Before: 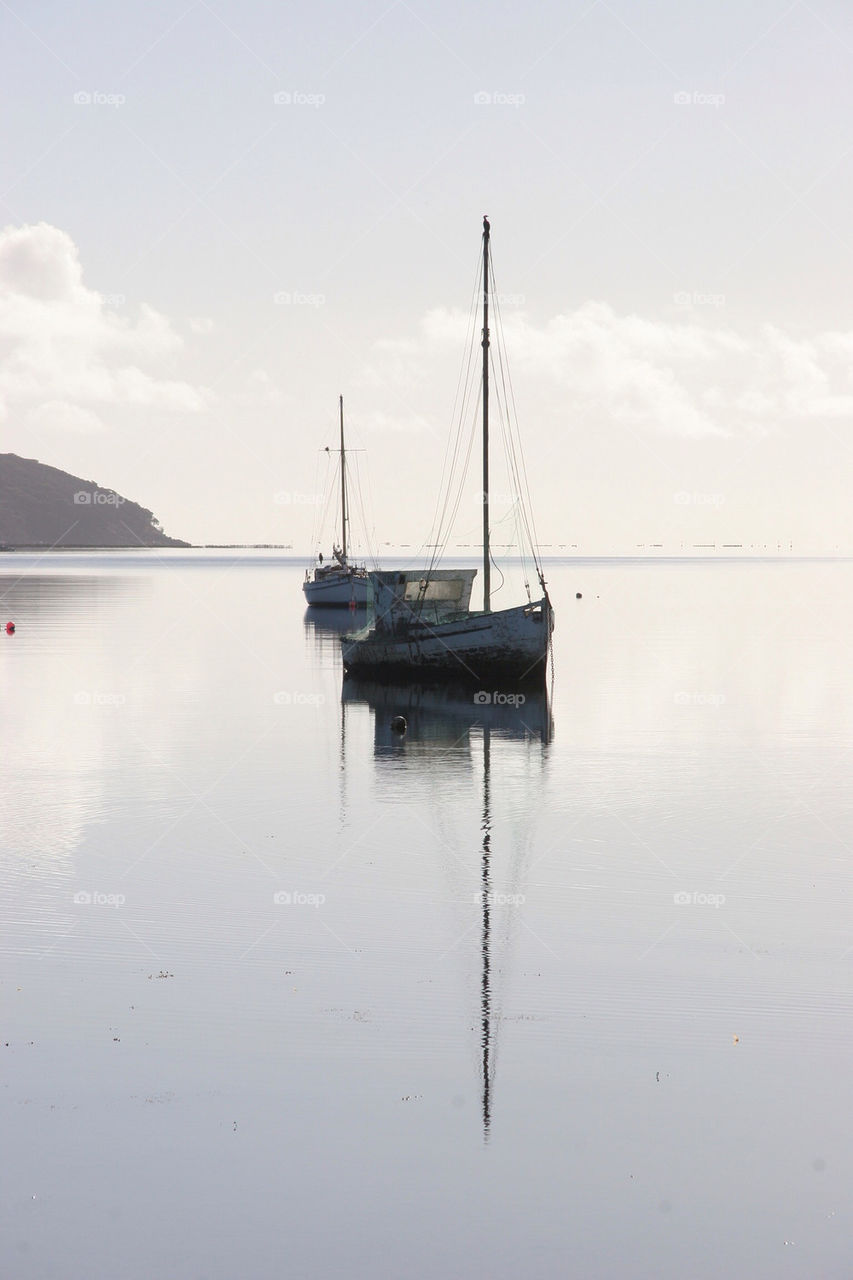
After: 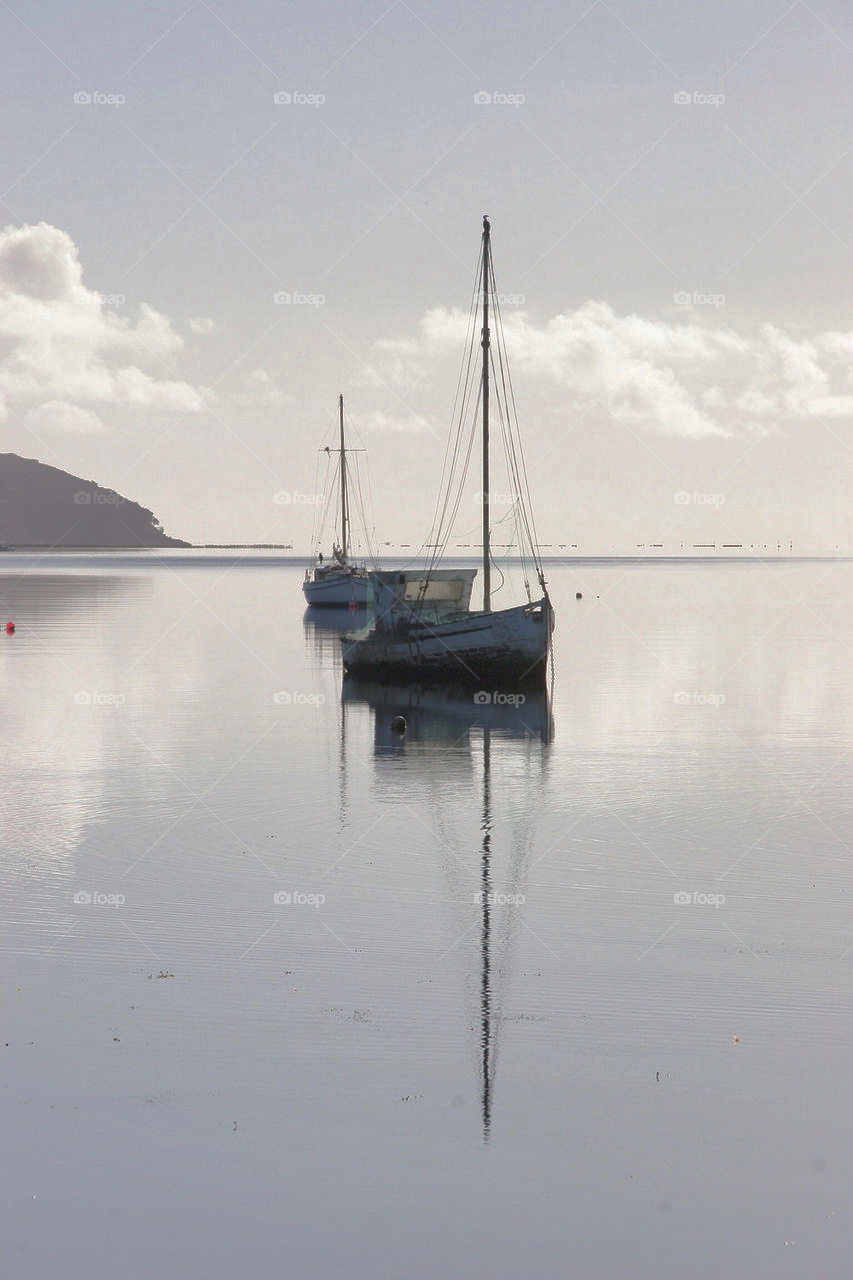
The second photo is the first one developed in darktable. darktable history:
shadows and highlights: shadows 39.34, highlights -59.68, highlights color adjustment 33.03%
tone equalizer: edges refinement/feathering 500, mask exposure compensation -1.57 EV, preserve details no
base curve: preserve colors none
